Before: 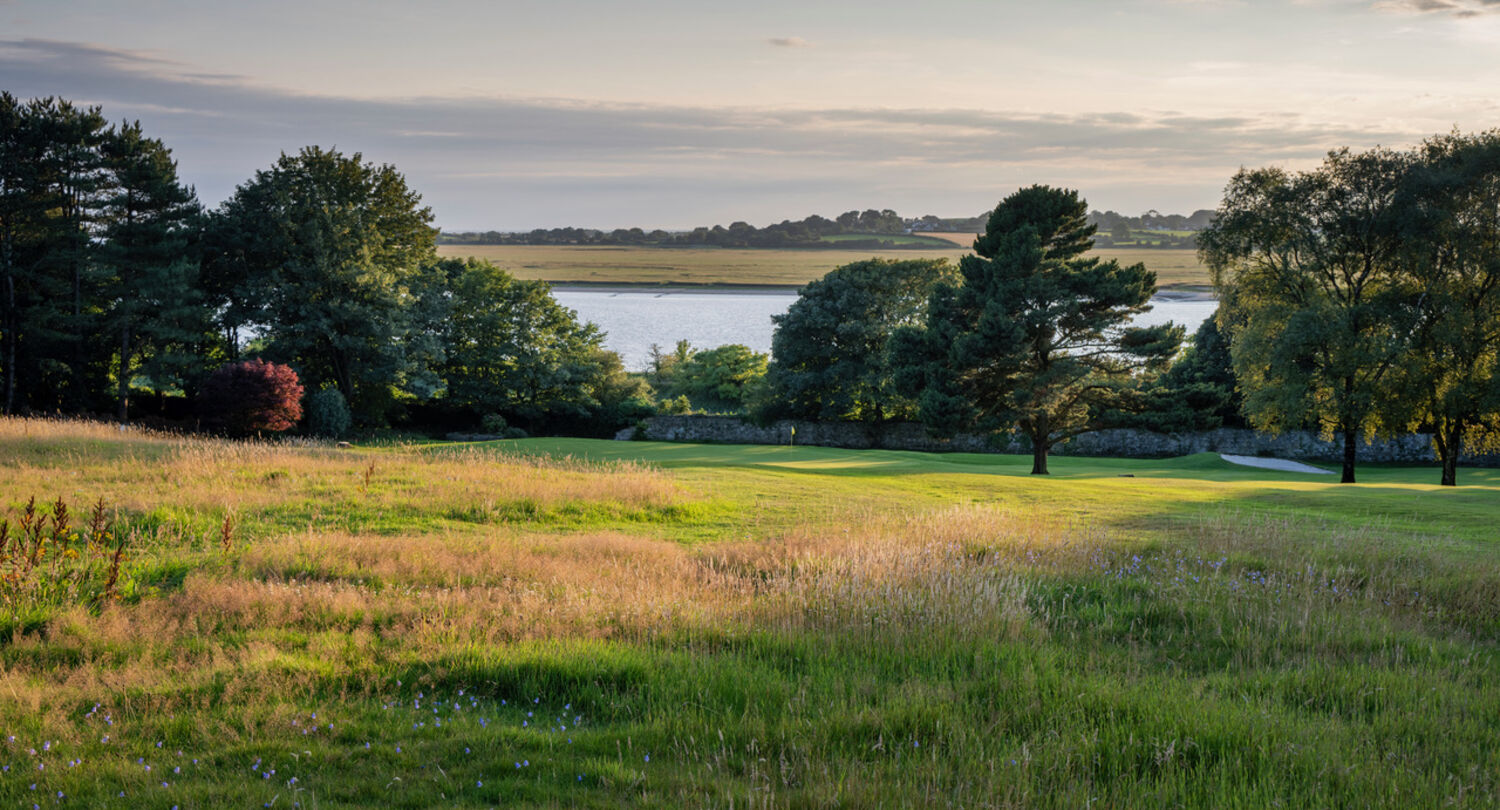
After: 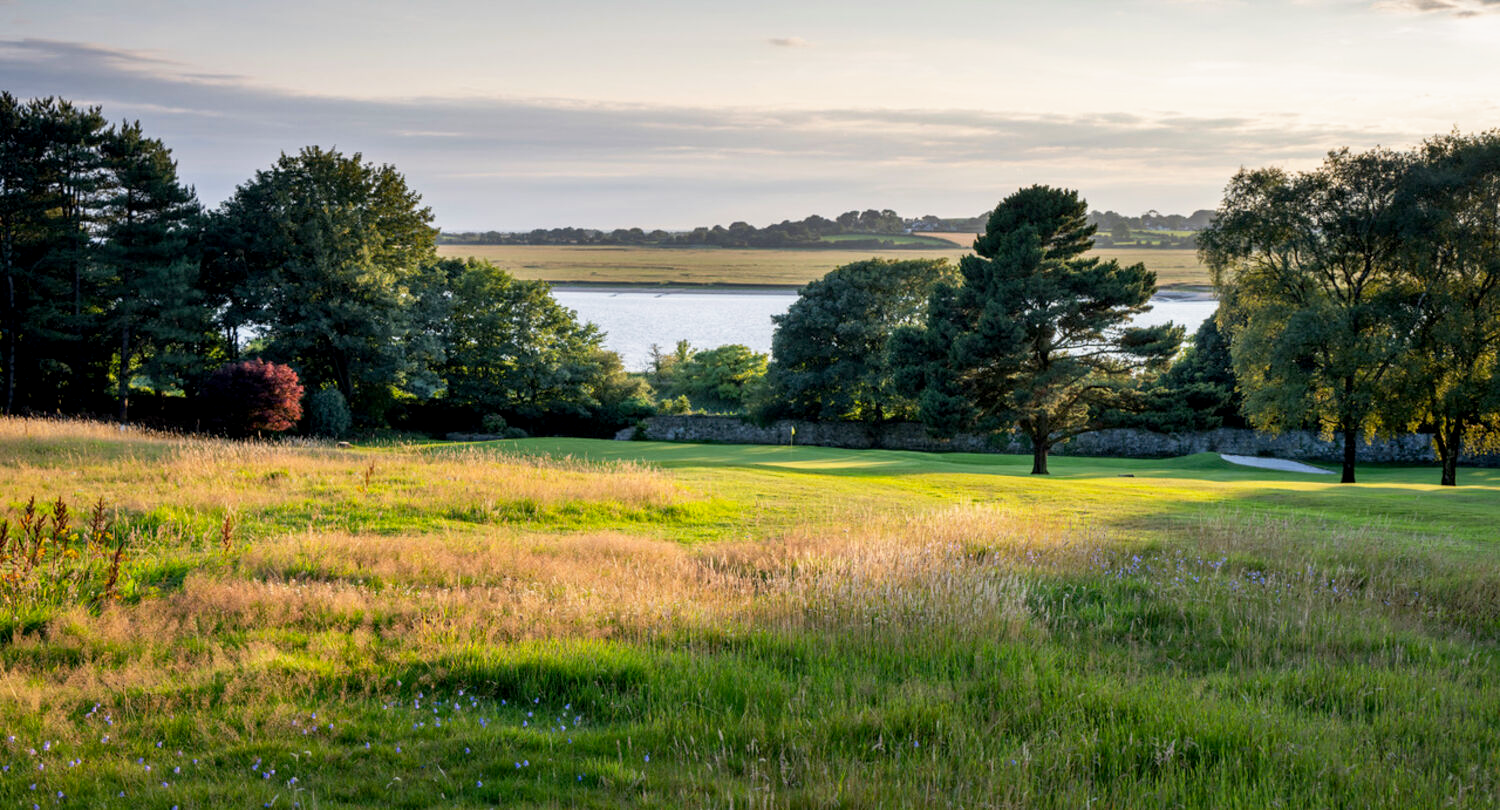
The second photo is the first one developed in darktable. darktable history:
base curve: curves: ch0 [(0, 0) (0.688, 0.865) (1, 1)], preserve colors none
